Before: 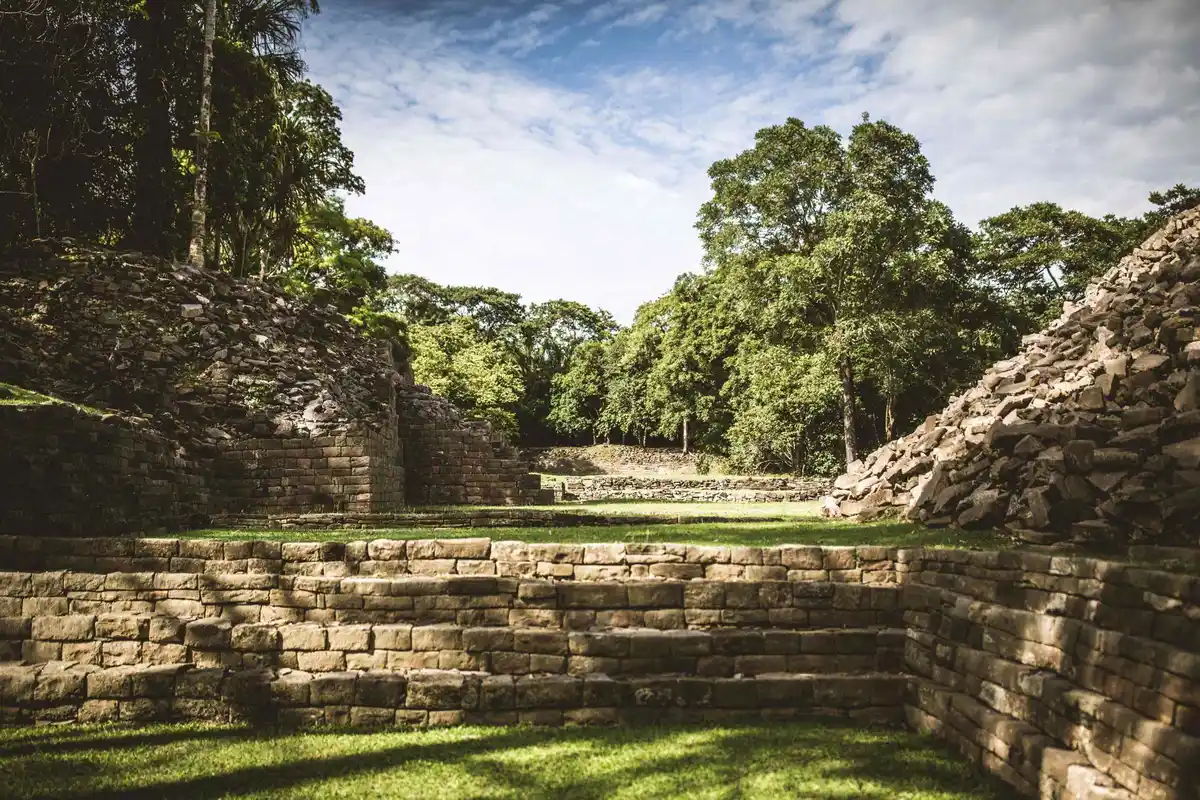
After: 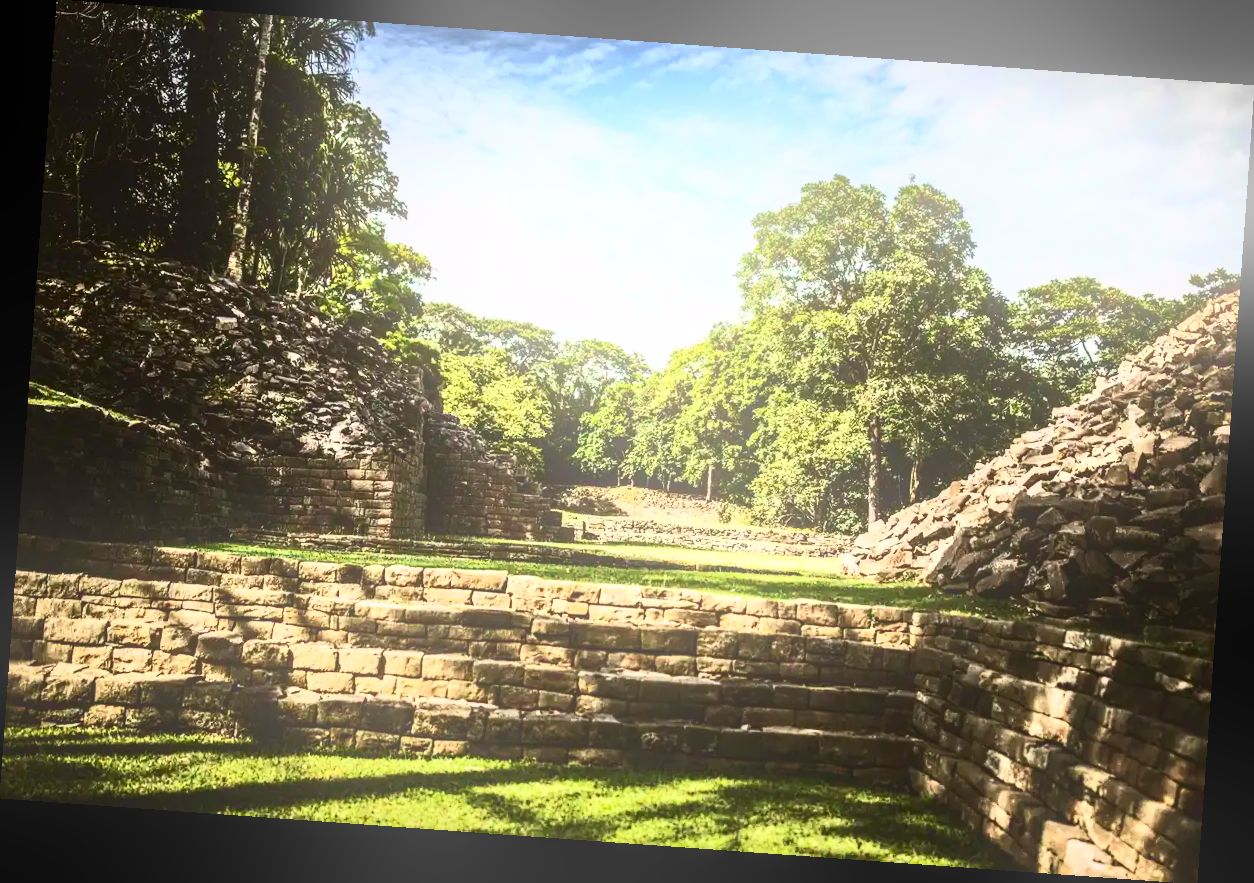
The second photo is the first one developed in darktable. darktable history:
contrast brightness saturation: contrast 0.4, brightness 0.1, saturation 0.21
tone equalizer: -8 EV -0.417 EV, -7 EV -0.389 EV, -6 EV -0.333 EV, -5 EV -0.222 EV, -3 EV 0.222 EV, -2 EV 0.333 EV, -1 EV 0.389 EV, +0 EV 0.417 EV, edges refinement/feathering 500, mask exposure compensation -1.57 EV, preserve details no
rotate and perspective: rotation 4.1°, automatic cropping off
bloom: on, module defaults
local contrast: on, module defaults
